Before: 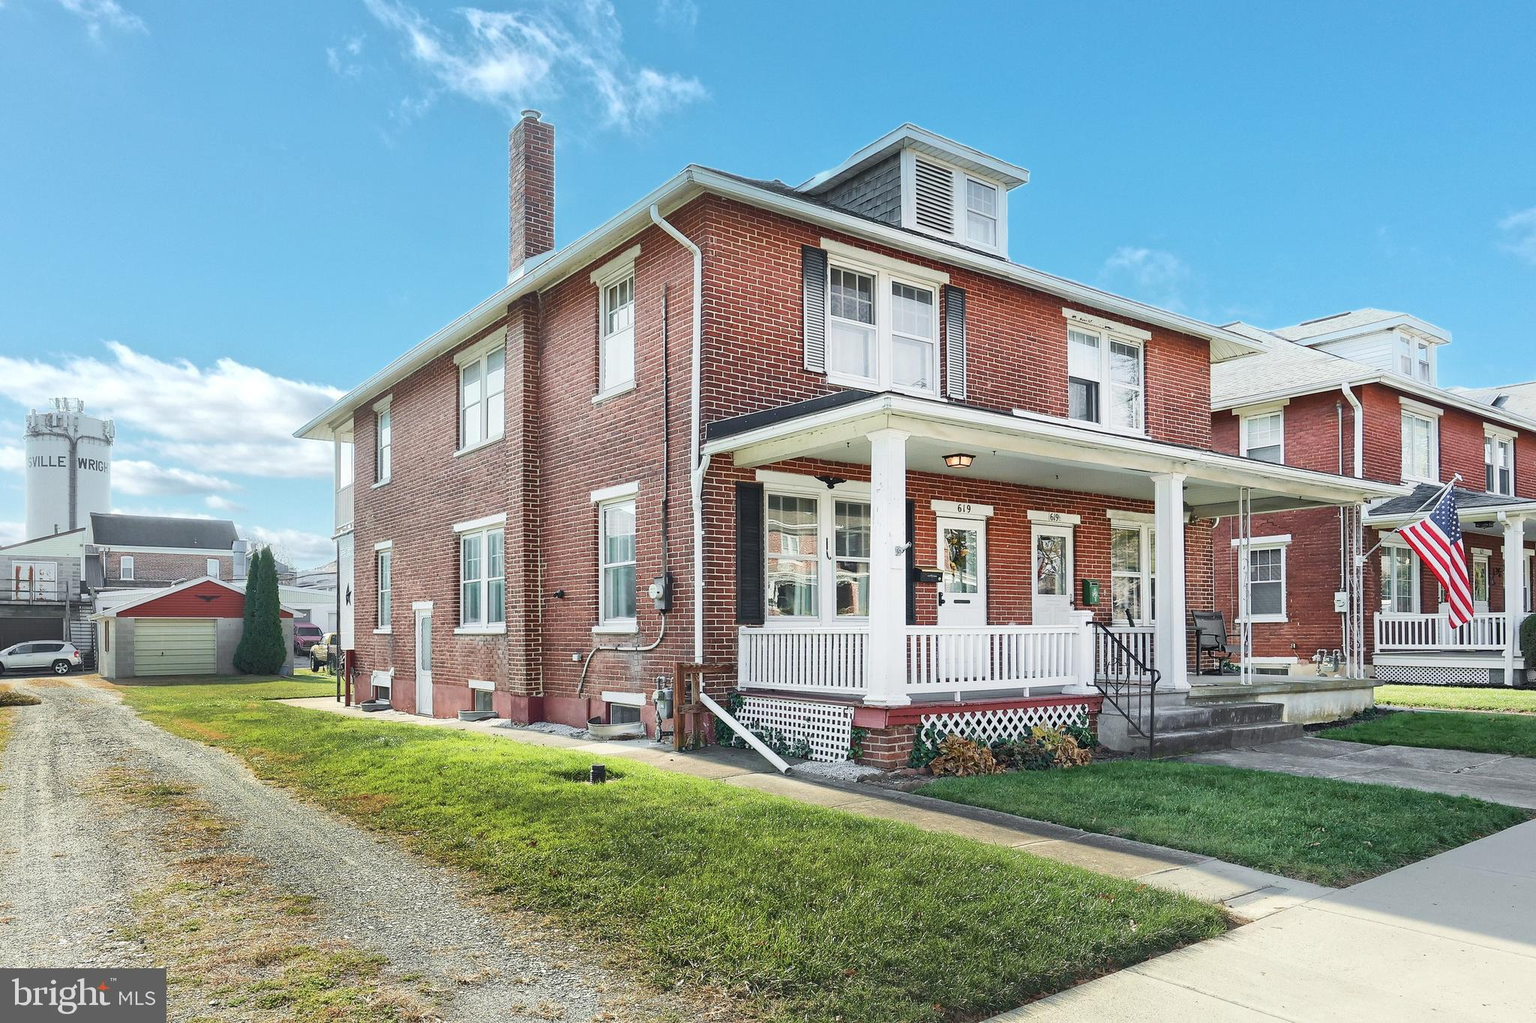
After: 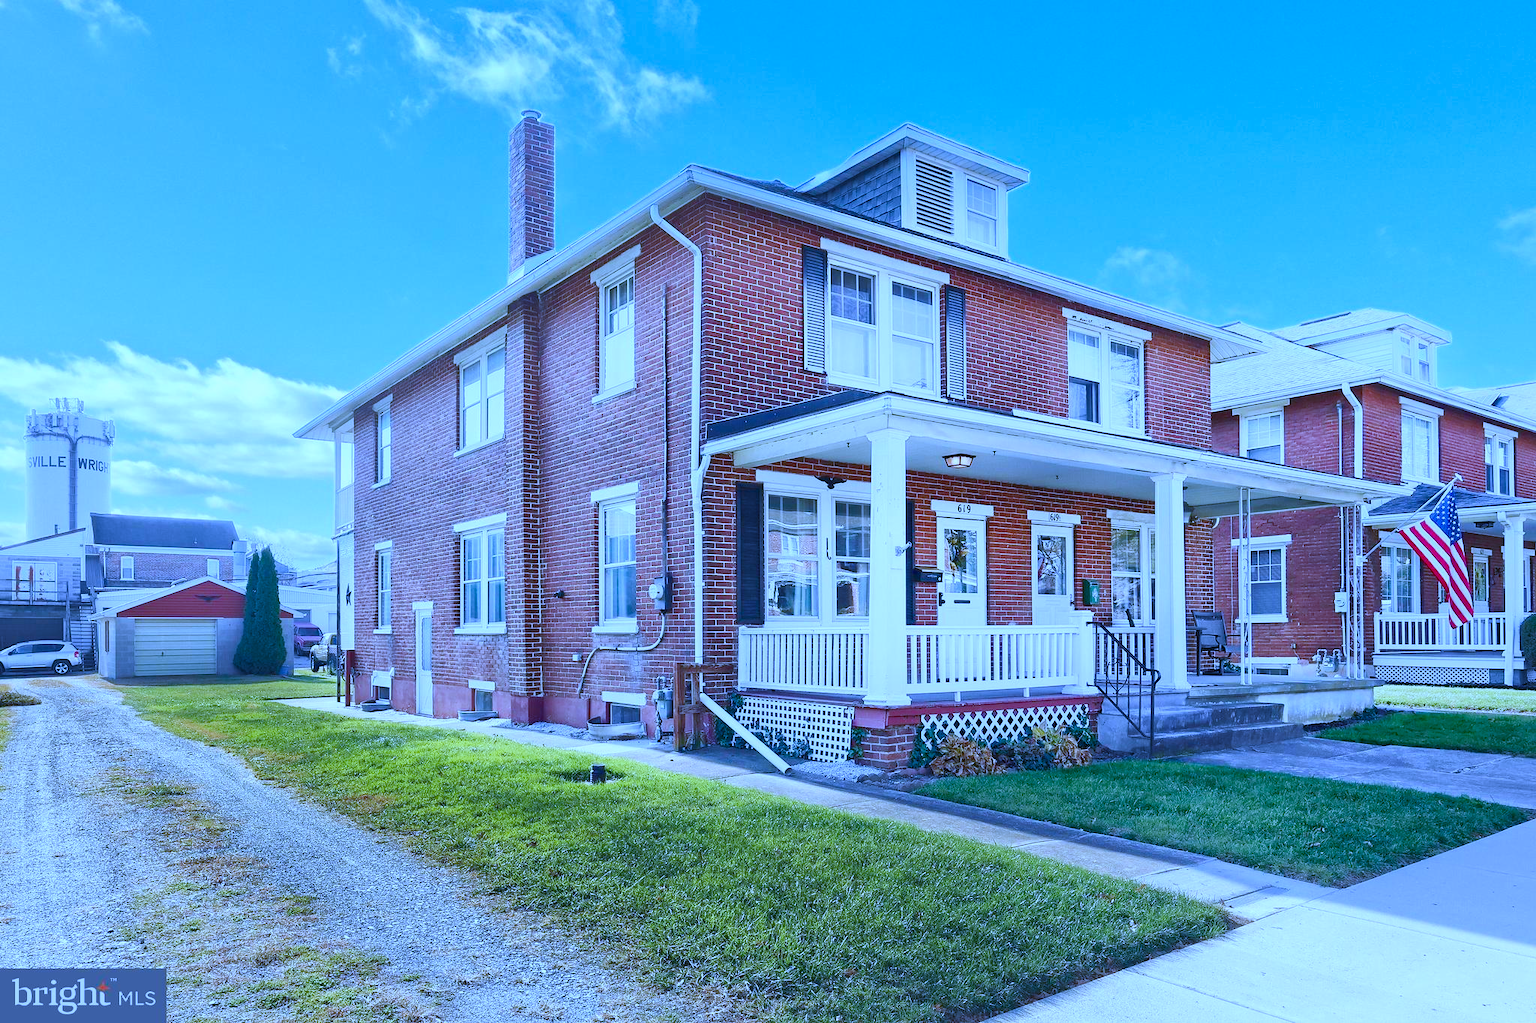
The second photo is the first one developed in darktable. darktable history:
white balance: red 0.766, blue 1.537
color balance rgb: perceptual saturation grading › global saturation 35%, perceptual saturation grading › highlights -30%, perceptual saturation grading › shadows 35%, perceptual brilliance grading › global brilliance 3%, perceptual brilliance grading › highlights -3%, perceptual brilliance grading › shadows 3%
